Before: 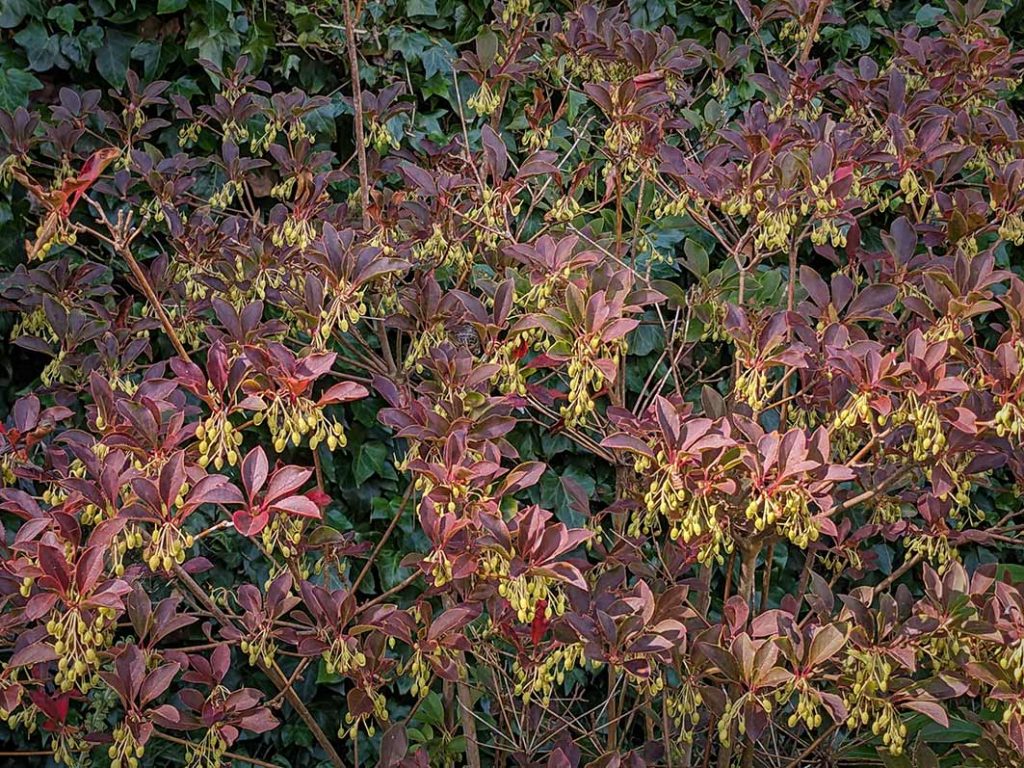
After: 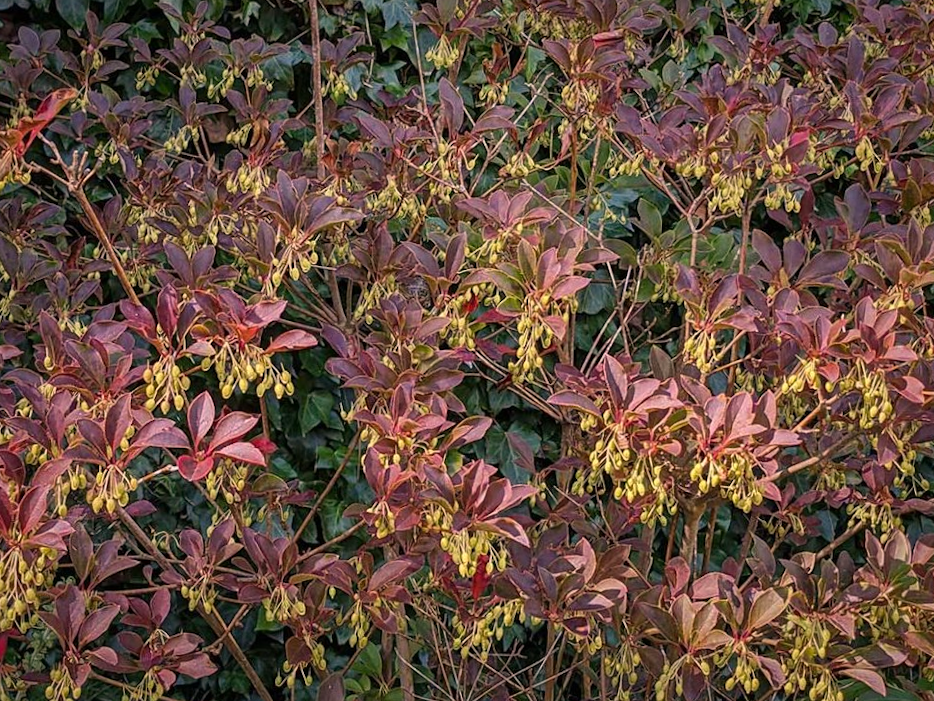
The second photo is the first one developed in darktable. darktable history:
color correction: highlights a* 6.03, highlights b* 4.75
crop and rotate: angle -1.93°, left 3.078%, top 4.128%, right 1.588%, bottom 0.53%
